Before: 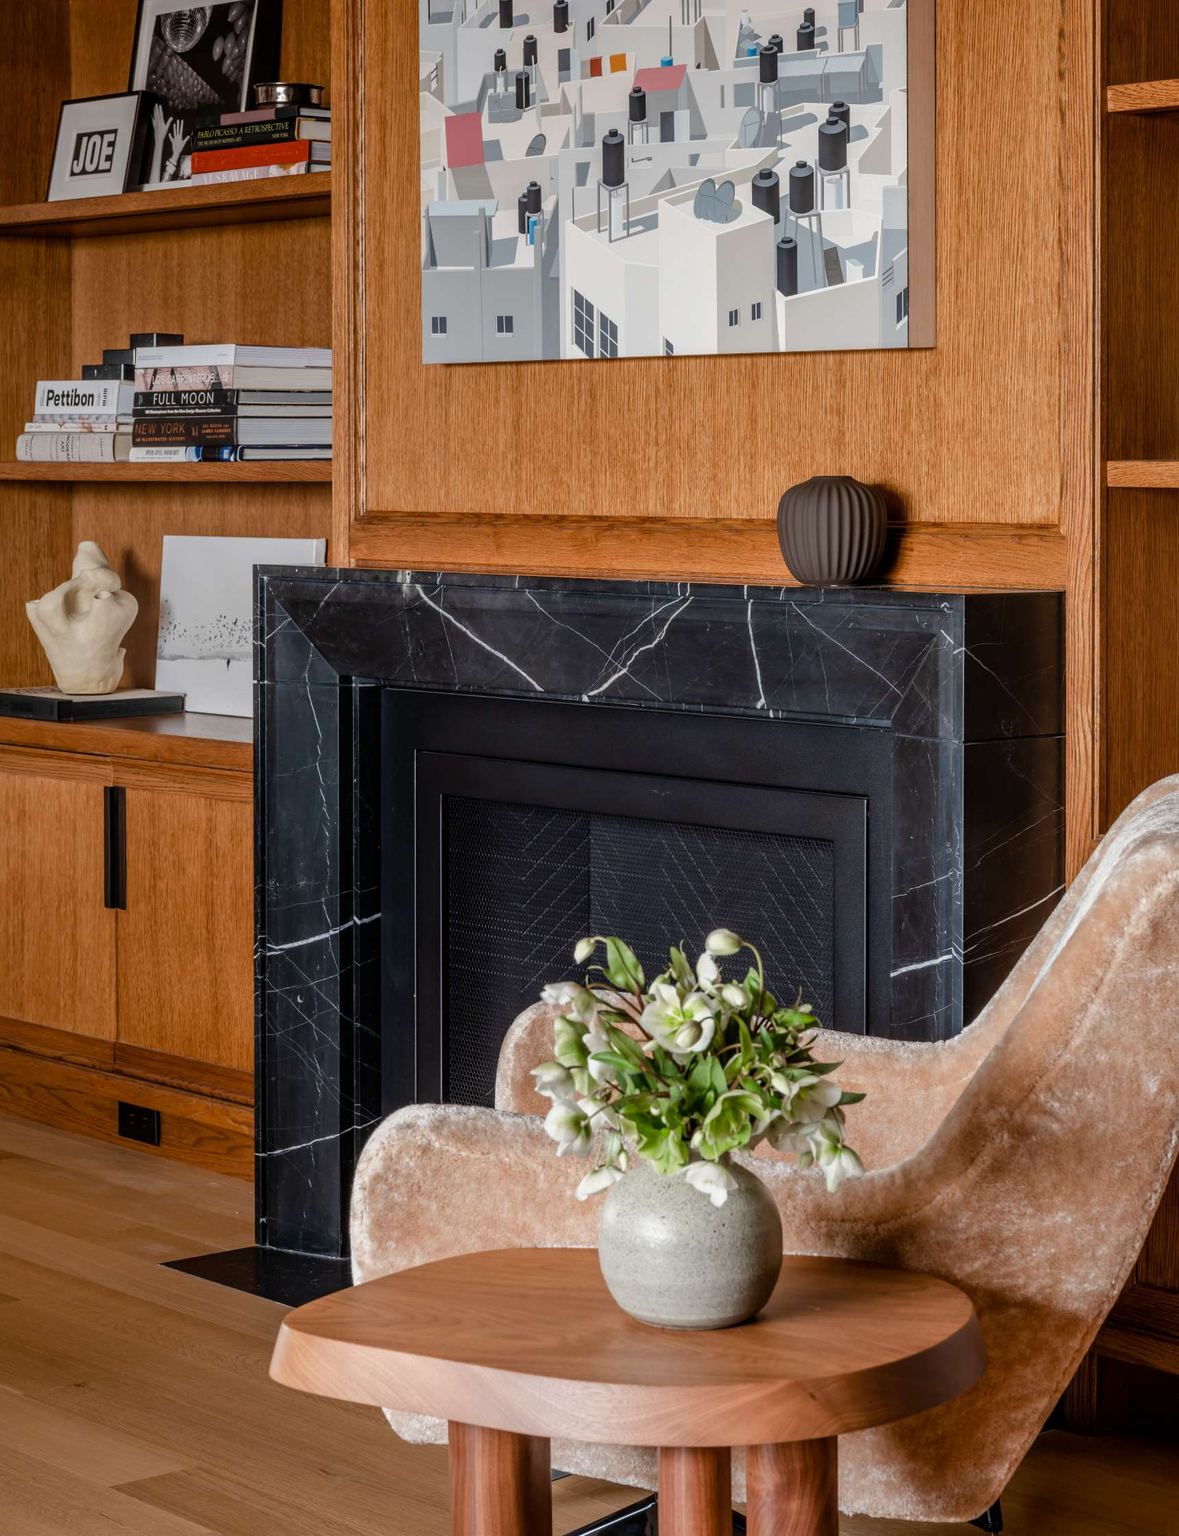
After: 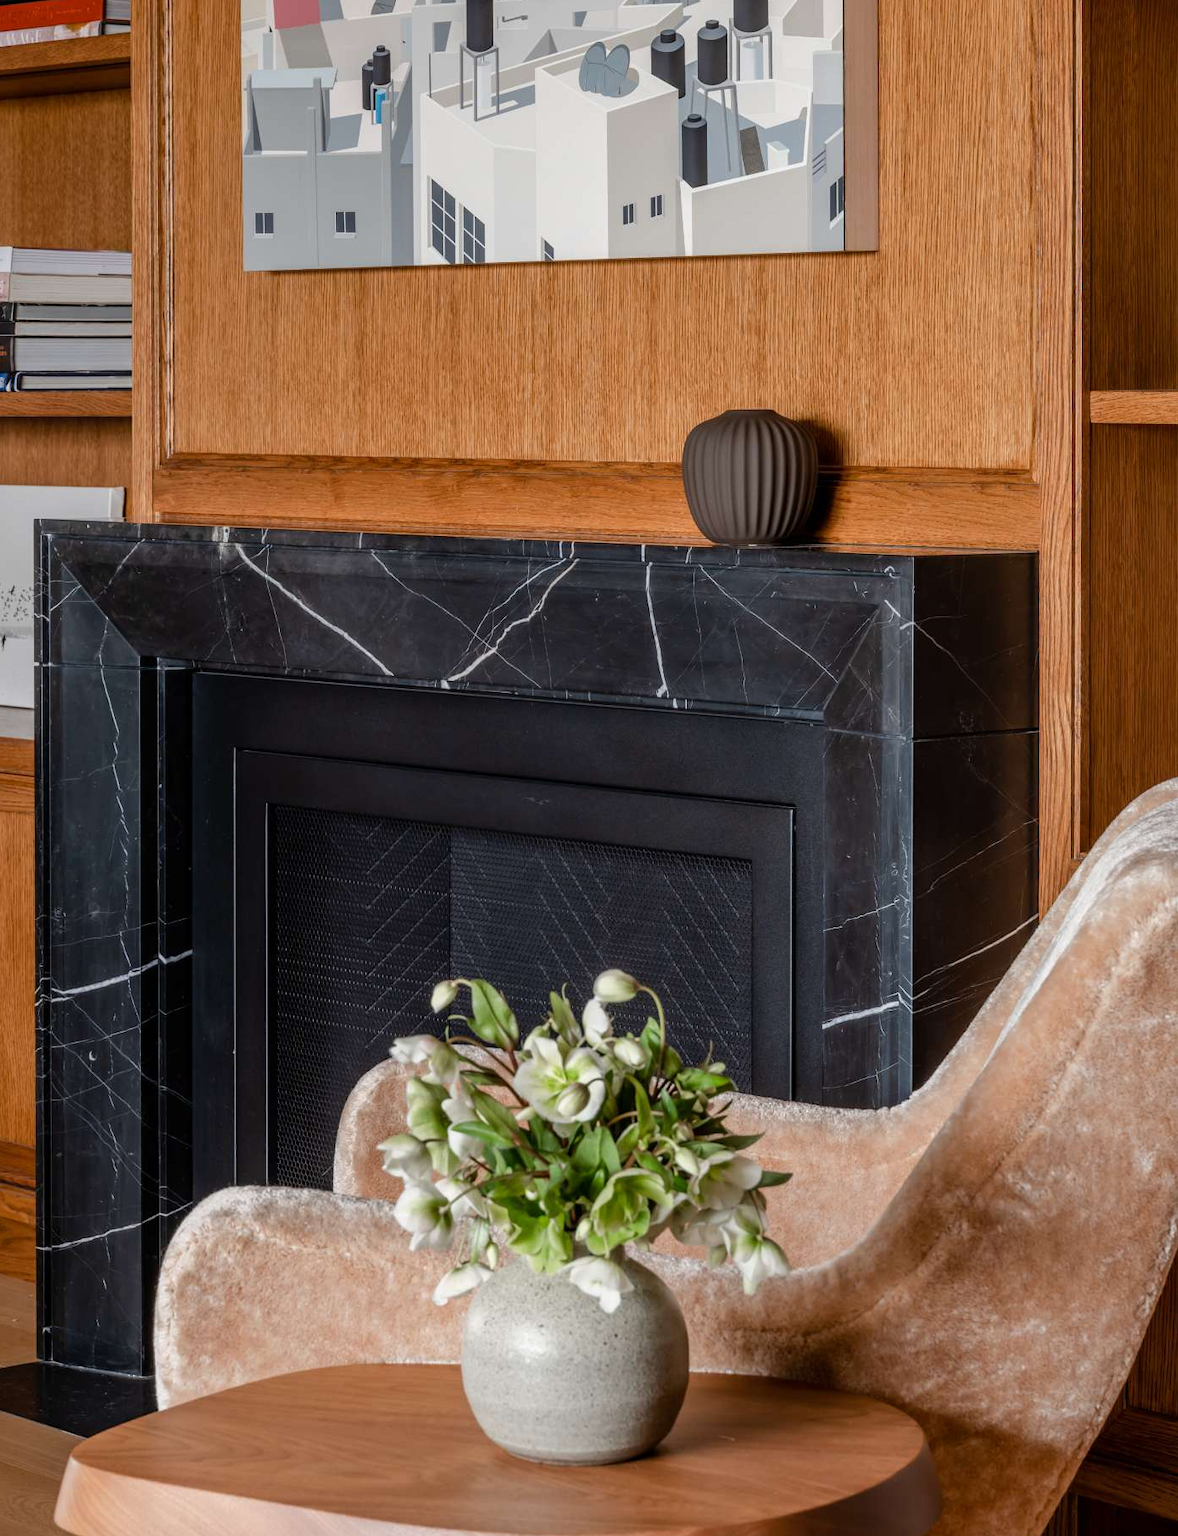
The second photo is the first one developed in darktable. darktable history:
crop: left 19.173%, top 9.439%, right 0%, bottom 9.655%
tone equalizer: mask exposure compensation -0.488 EV
